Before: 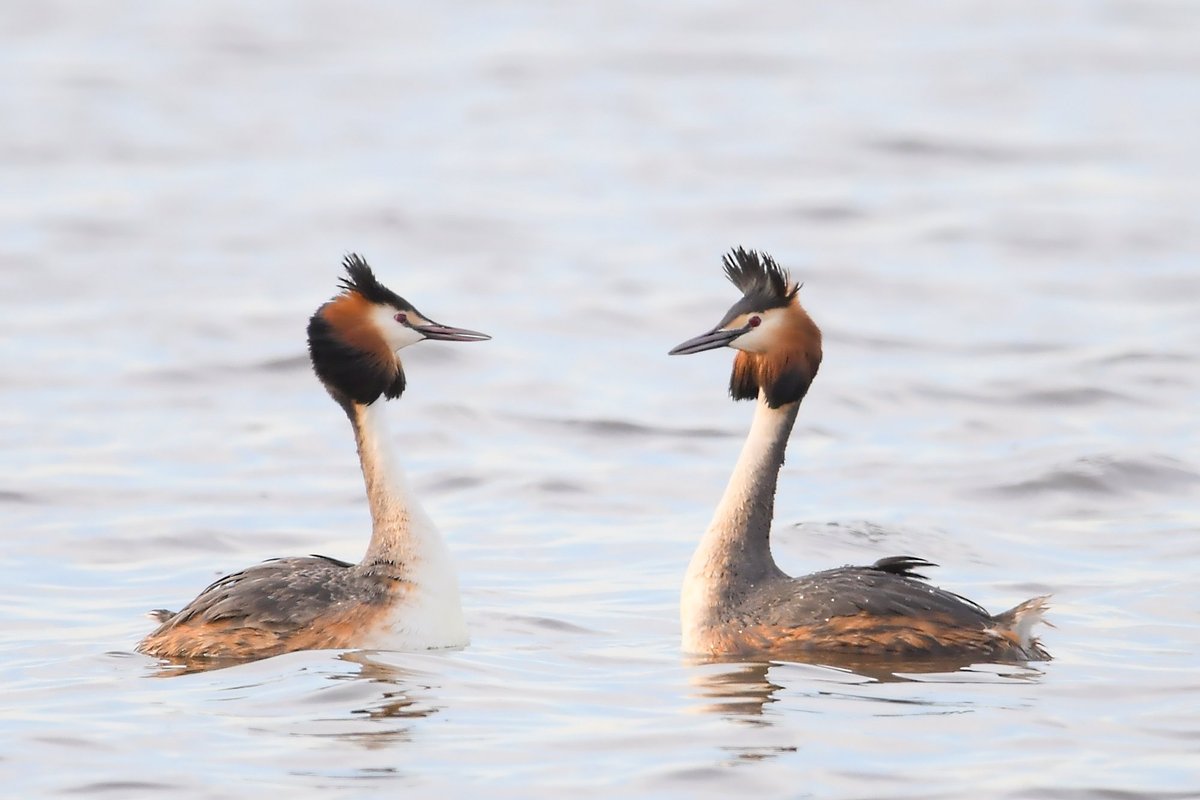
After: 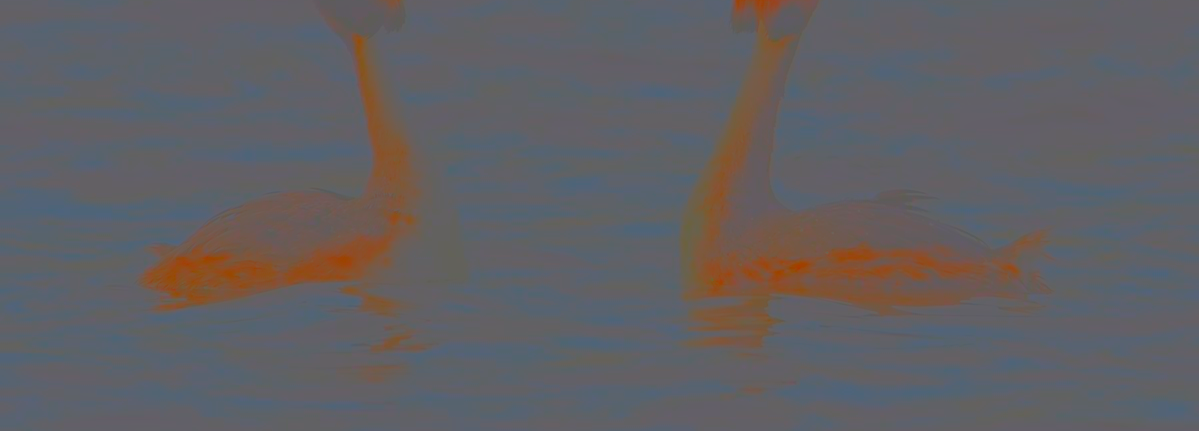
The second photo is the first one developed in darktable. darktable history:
color correction: highlights b* 0.058, saturation 0.815
contrast brightness saturation: contrast -0.972, brightness -0.159, saturation 0.758
crop and rotate: top 46.083%, right 0.07%
sharpen: amount 0.555
